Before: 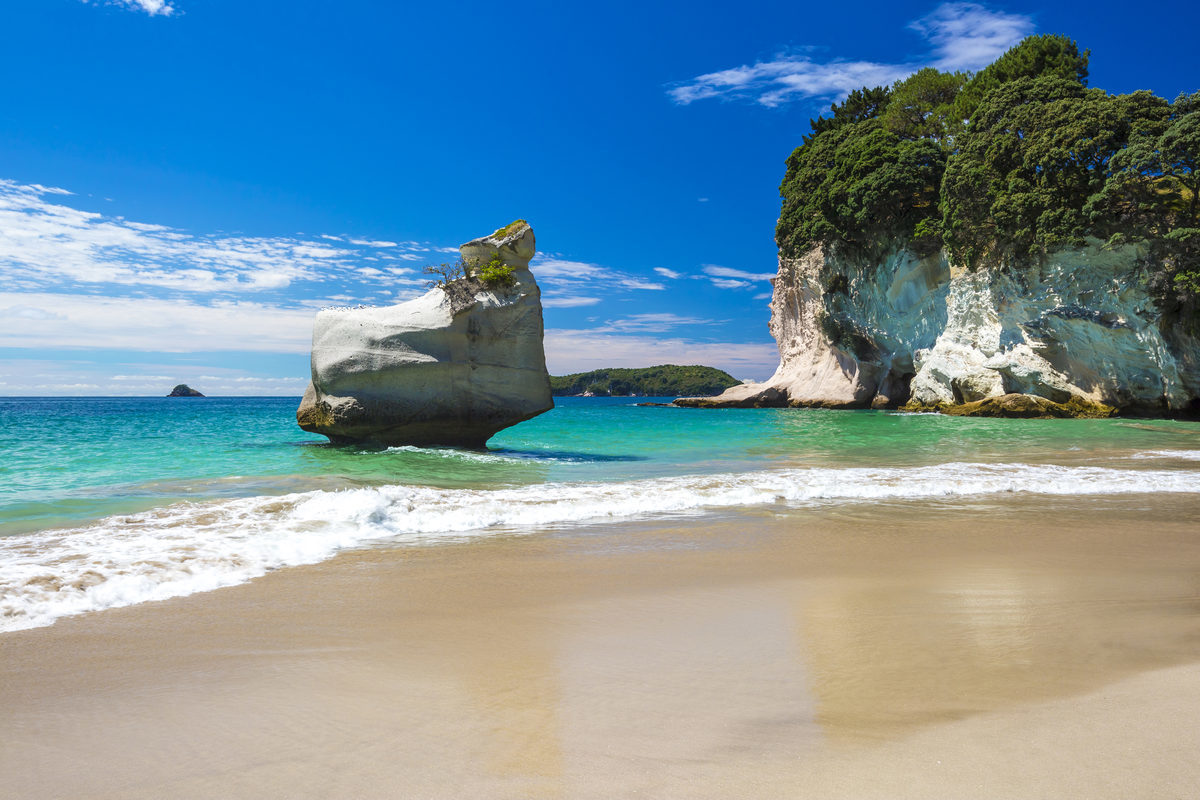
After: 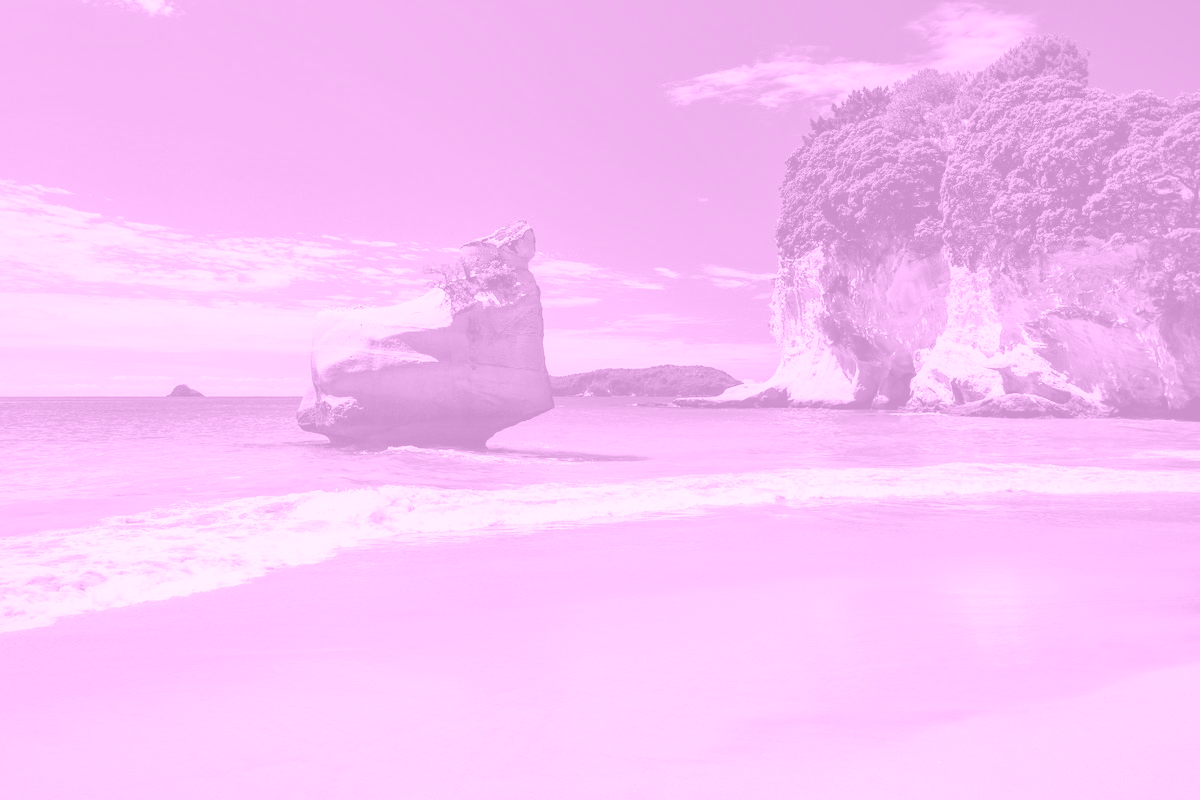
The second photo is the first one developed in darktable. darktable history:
colorize: hue 331.2°, saturation 69%, source mix 30.28%, lightness 69.02%, version 1
local contrast: mode bilateral grid, contrast 70, coarseness 75, detail 180%, midtone range 0.2
